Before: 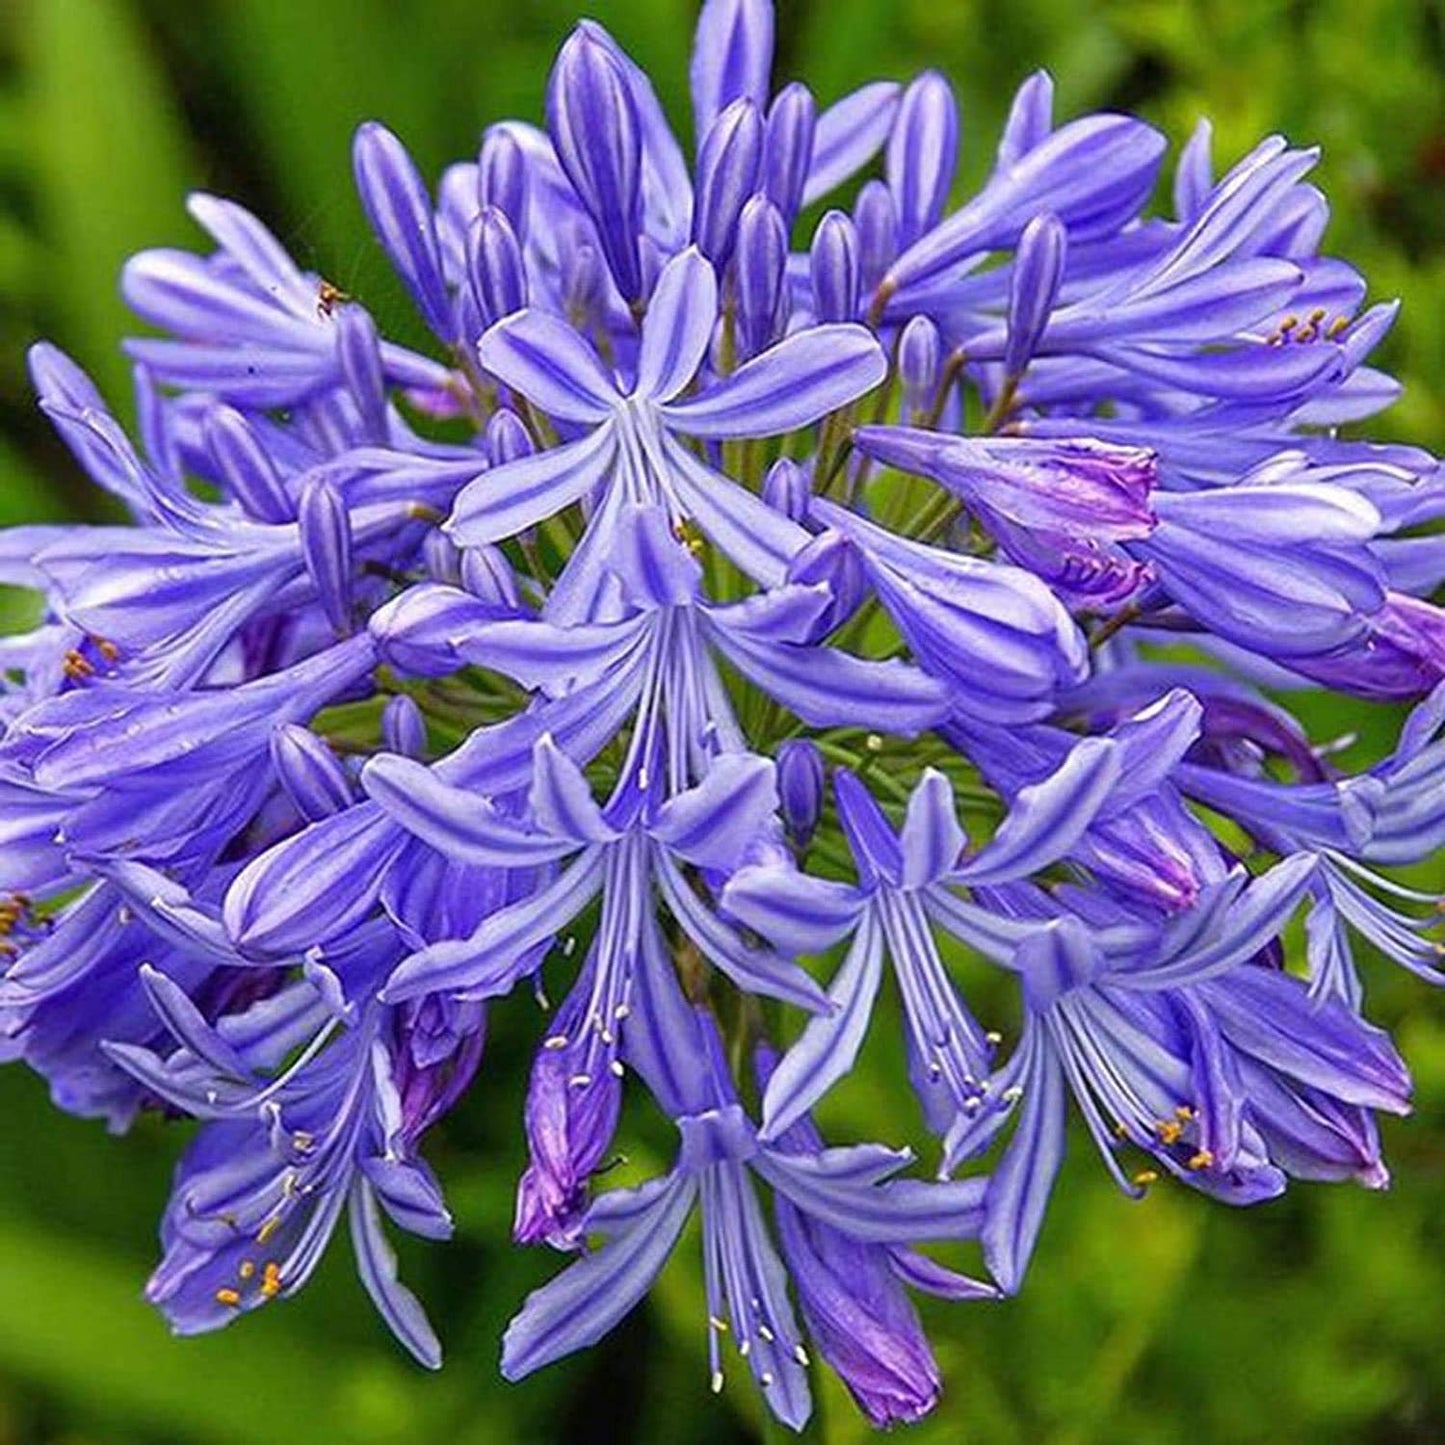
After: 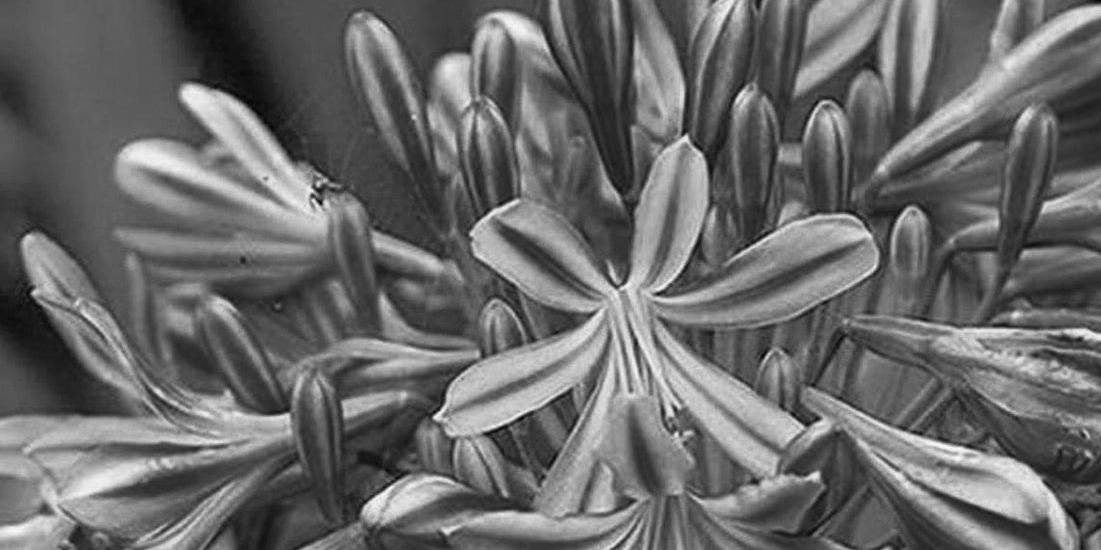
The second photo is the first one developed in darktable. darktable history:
monochrome: a 0, b 0, size 0.5, highlights 0.57
crop: left 0.579%, top 7.627%, right 23.167%, bottom 54.275%
